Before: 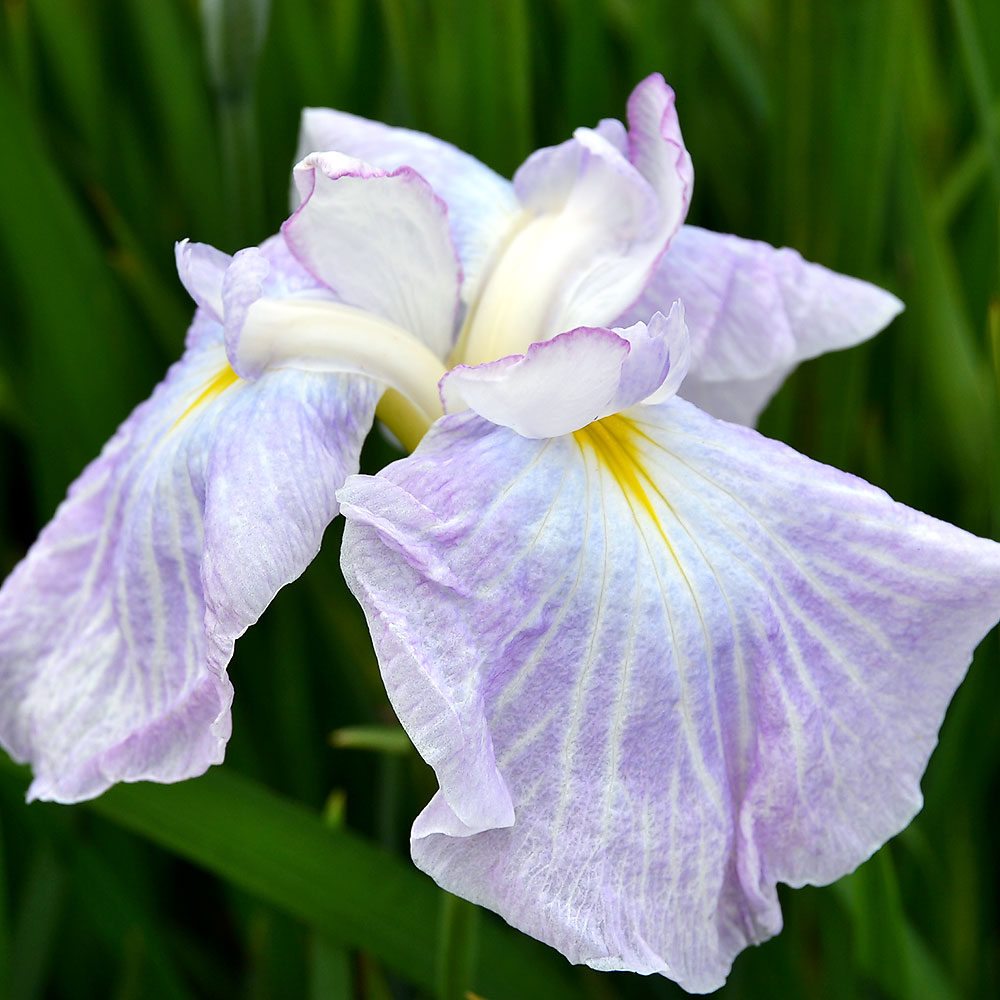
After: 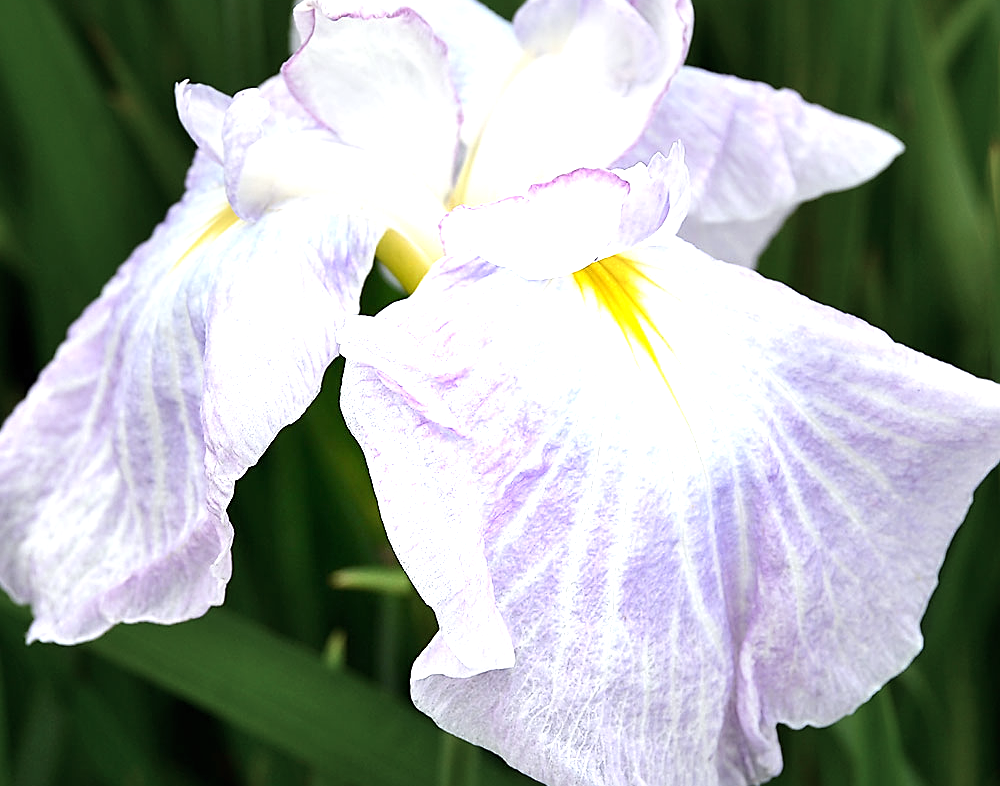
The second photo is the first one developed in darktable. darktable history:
crop and rotate: top 15.994%, bottom 5.329%
vignetting: fall-off start 31.18%, fall-off radius 34.69%, brightness -0.395, saturation -0.291
sharpen: on, module defaults
exposure: black level correction 0, exposure 1.101 EV, compensate exposure bias true, compensate highlight preservation false
